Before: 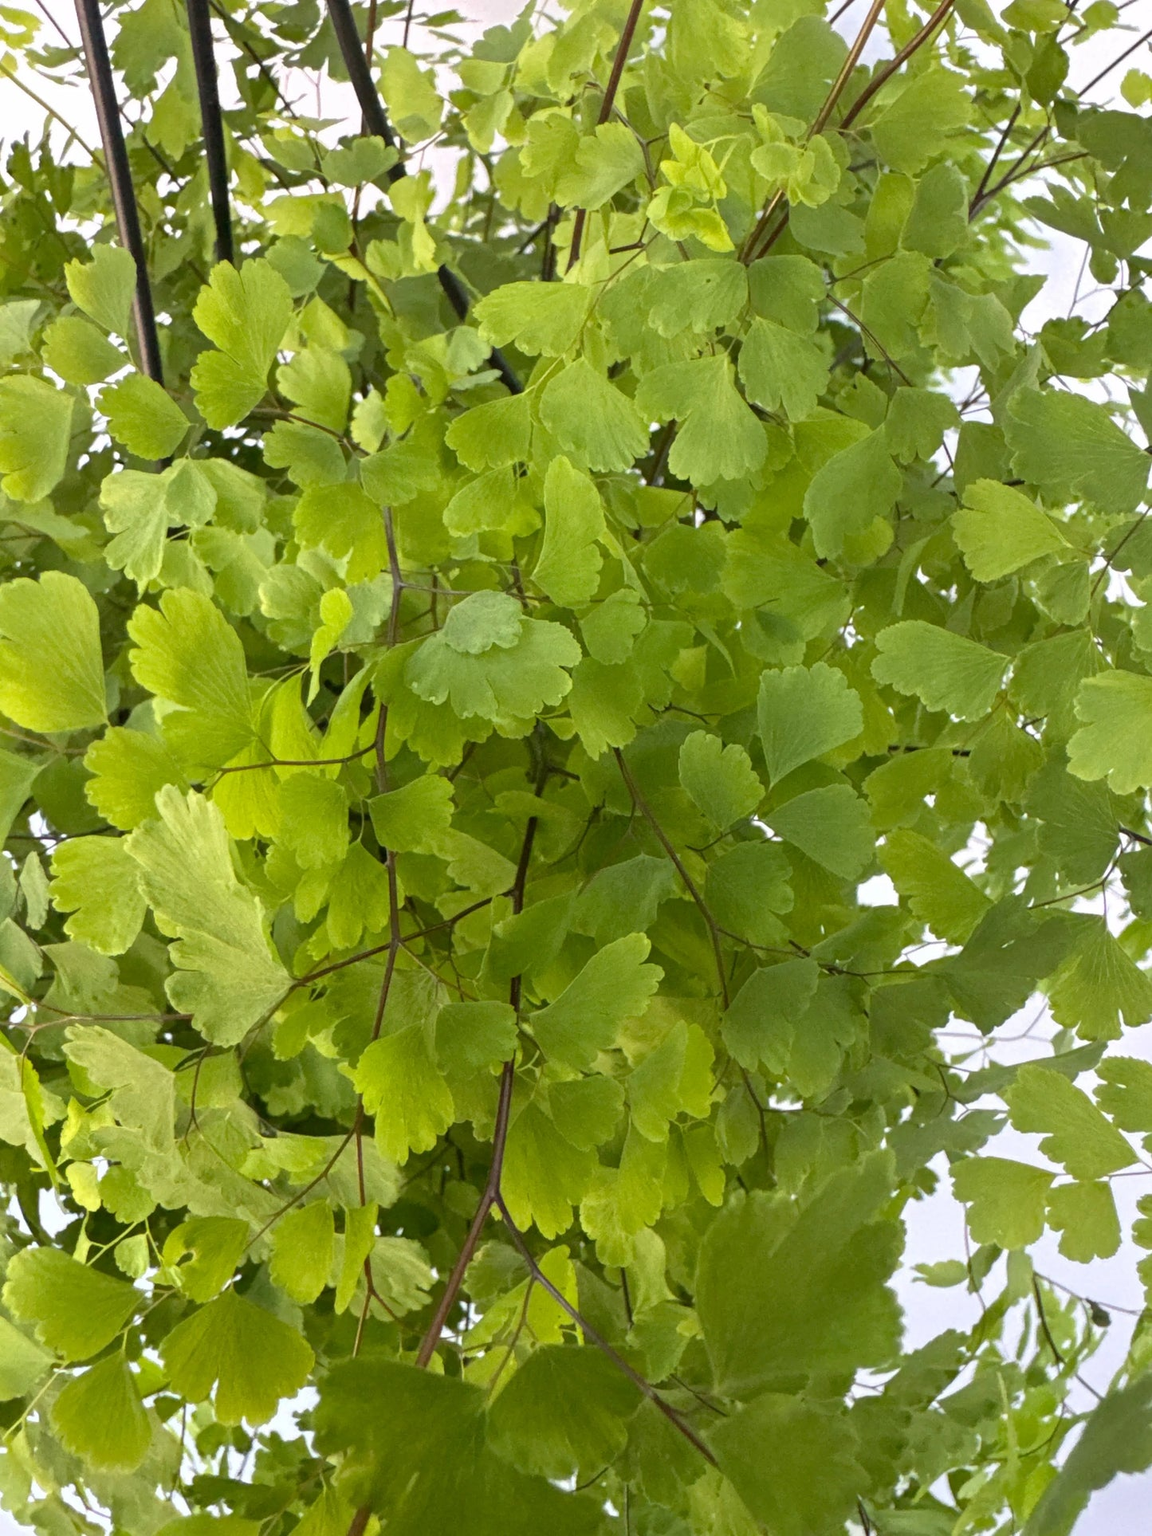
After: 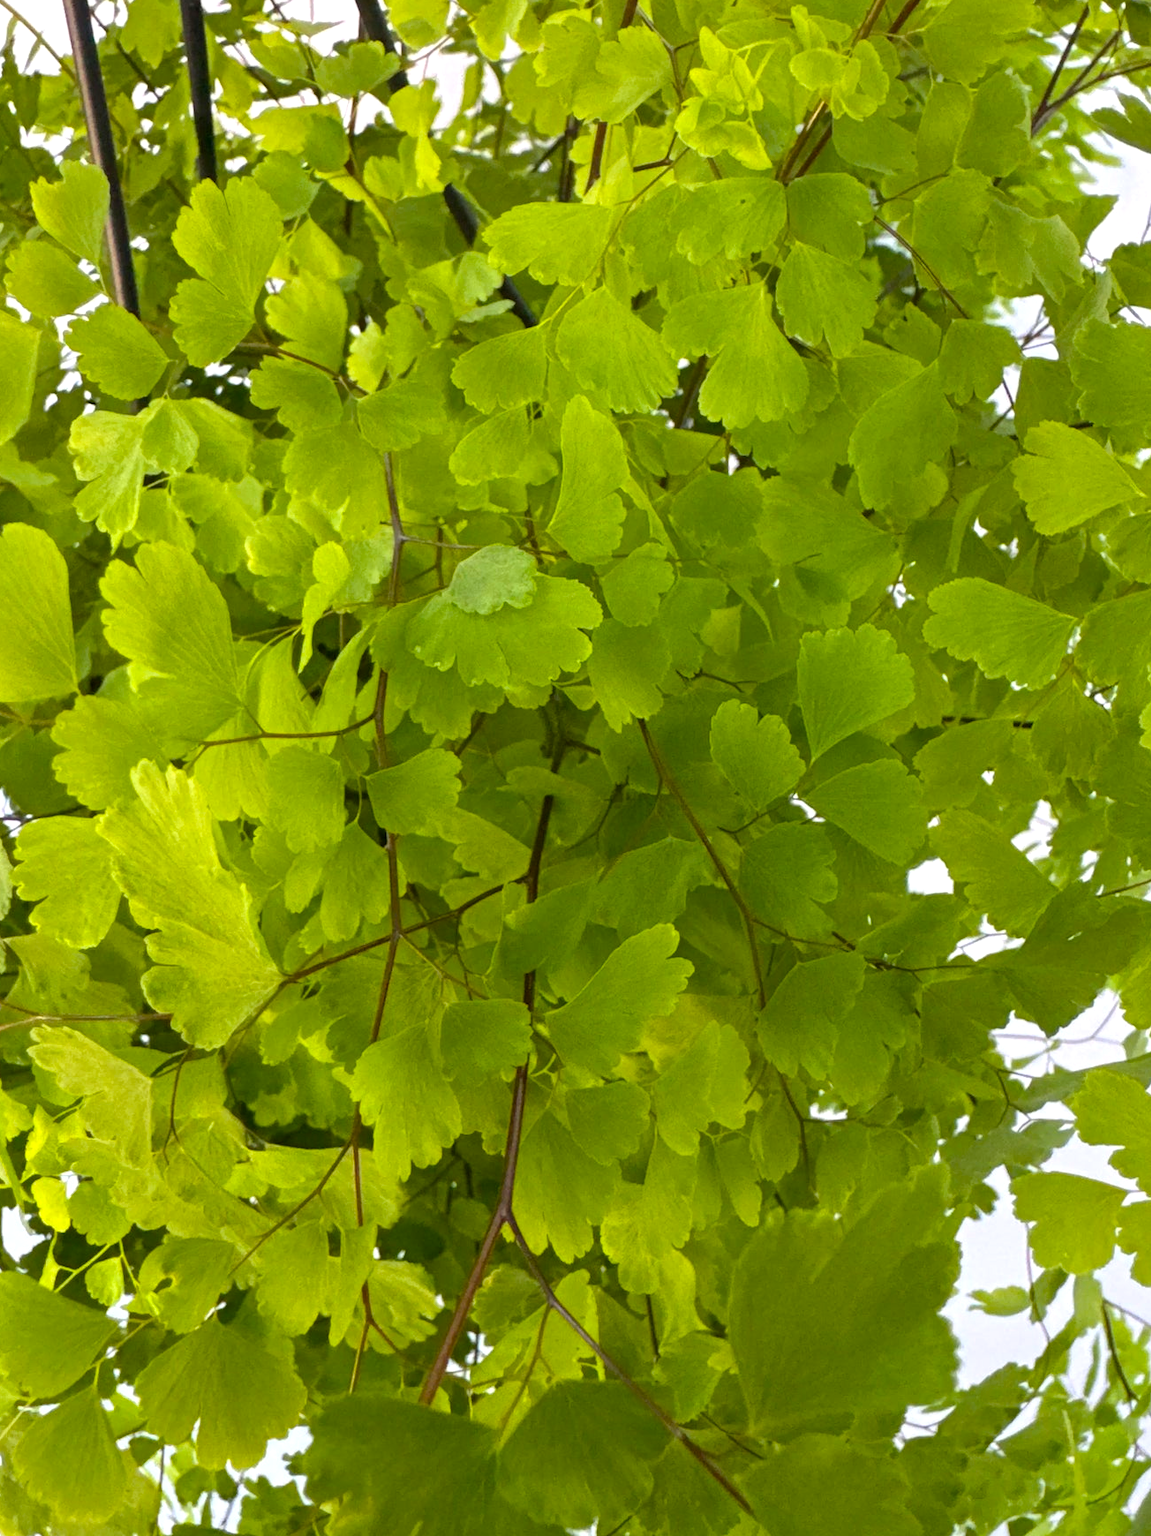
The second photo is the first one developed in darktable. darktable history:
color balance rgb: perceptual saturation grading › global saturation 25%, global vibrance 20%
crop: left 3.305%, top 6.436%, right 6.389%, bottom 3.258%
exposure: exposure 0.131 EV, compensate highlight preservation false
